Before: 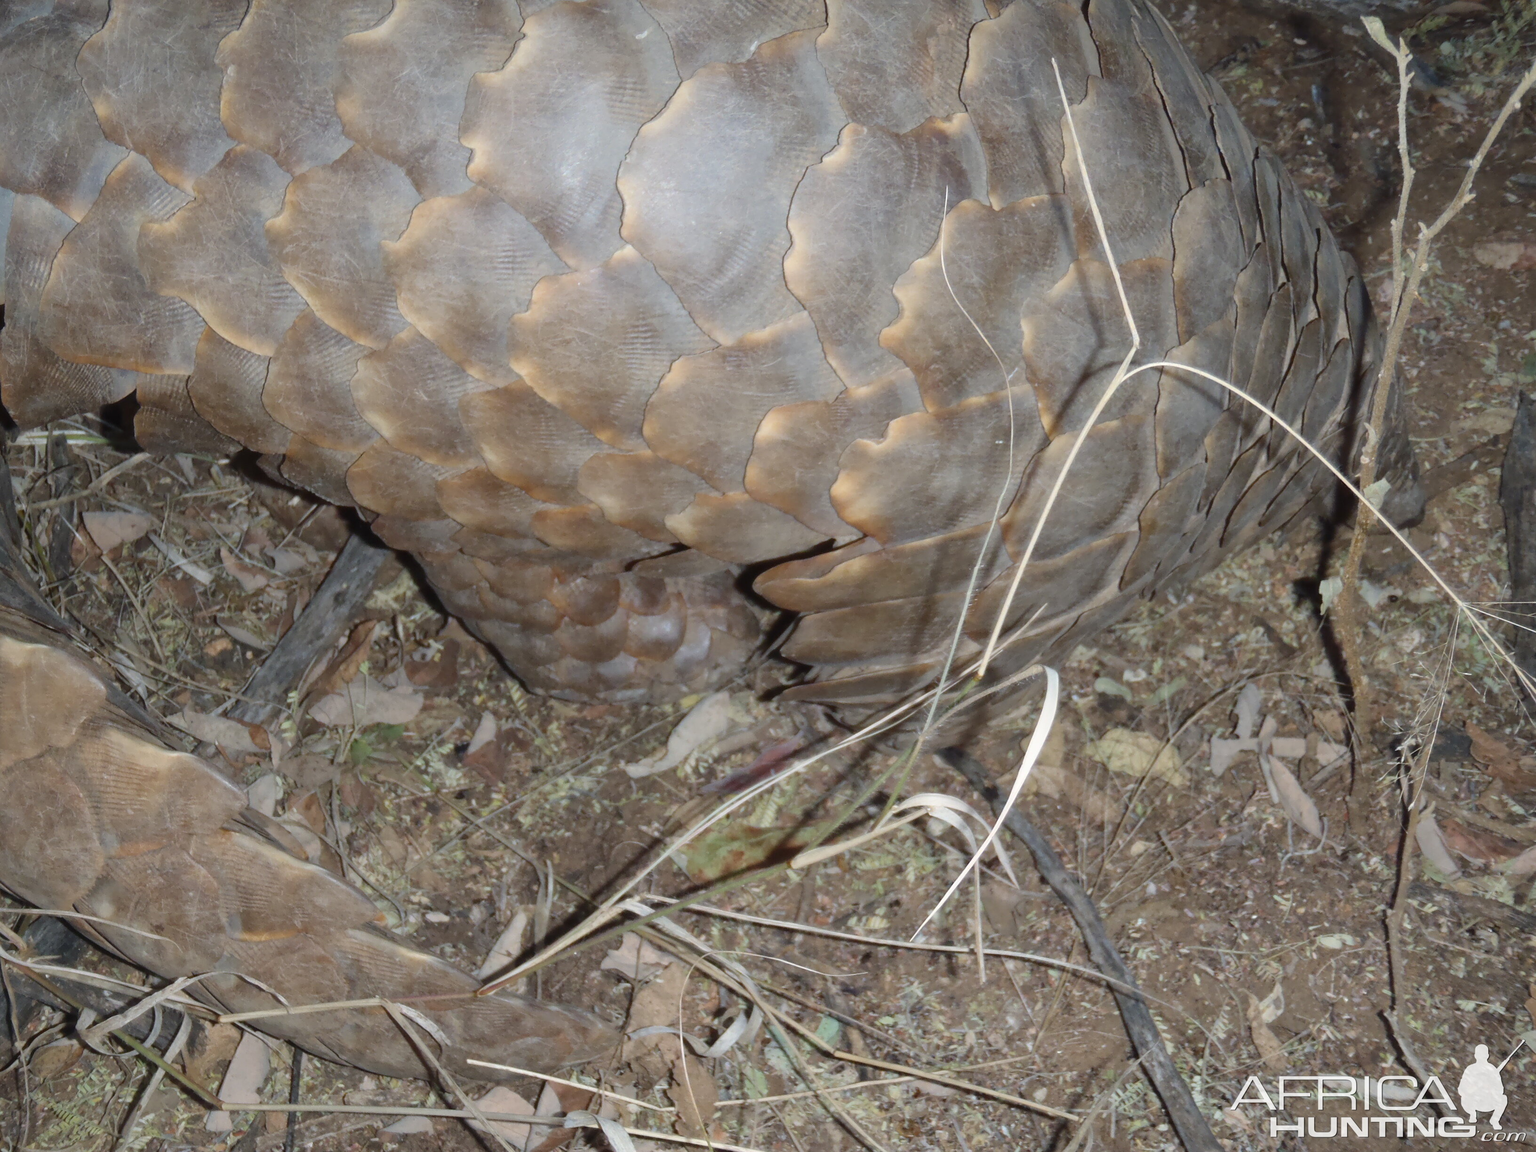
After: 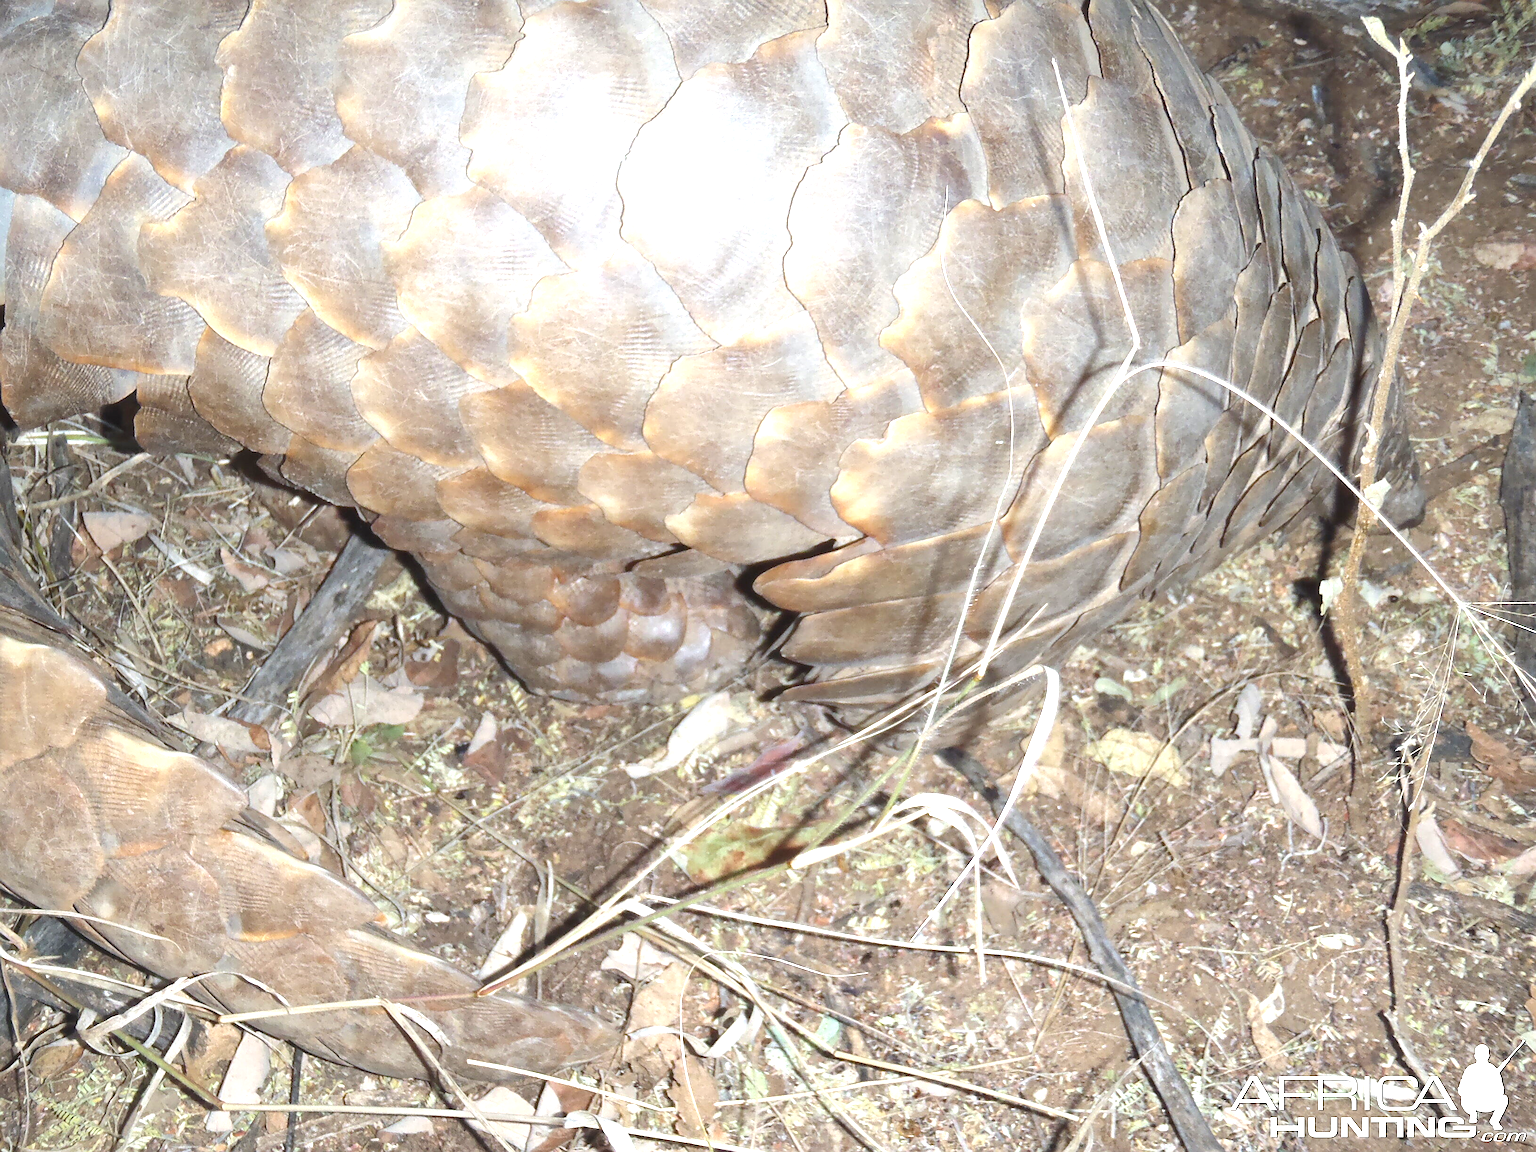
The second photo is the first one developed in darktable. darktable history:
exposure: black level correction 0, exposure 1.443 EV, compensate highlight preservation false
sharpen: on, module defaults
